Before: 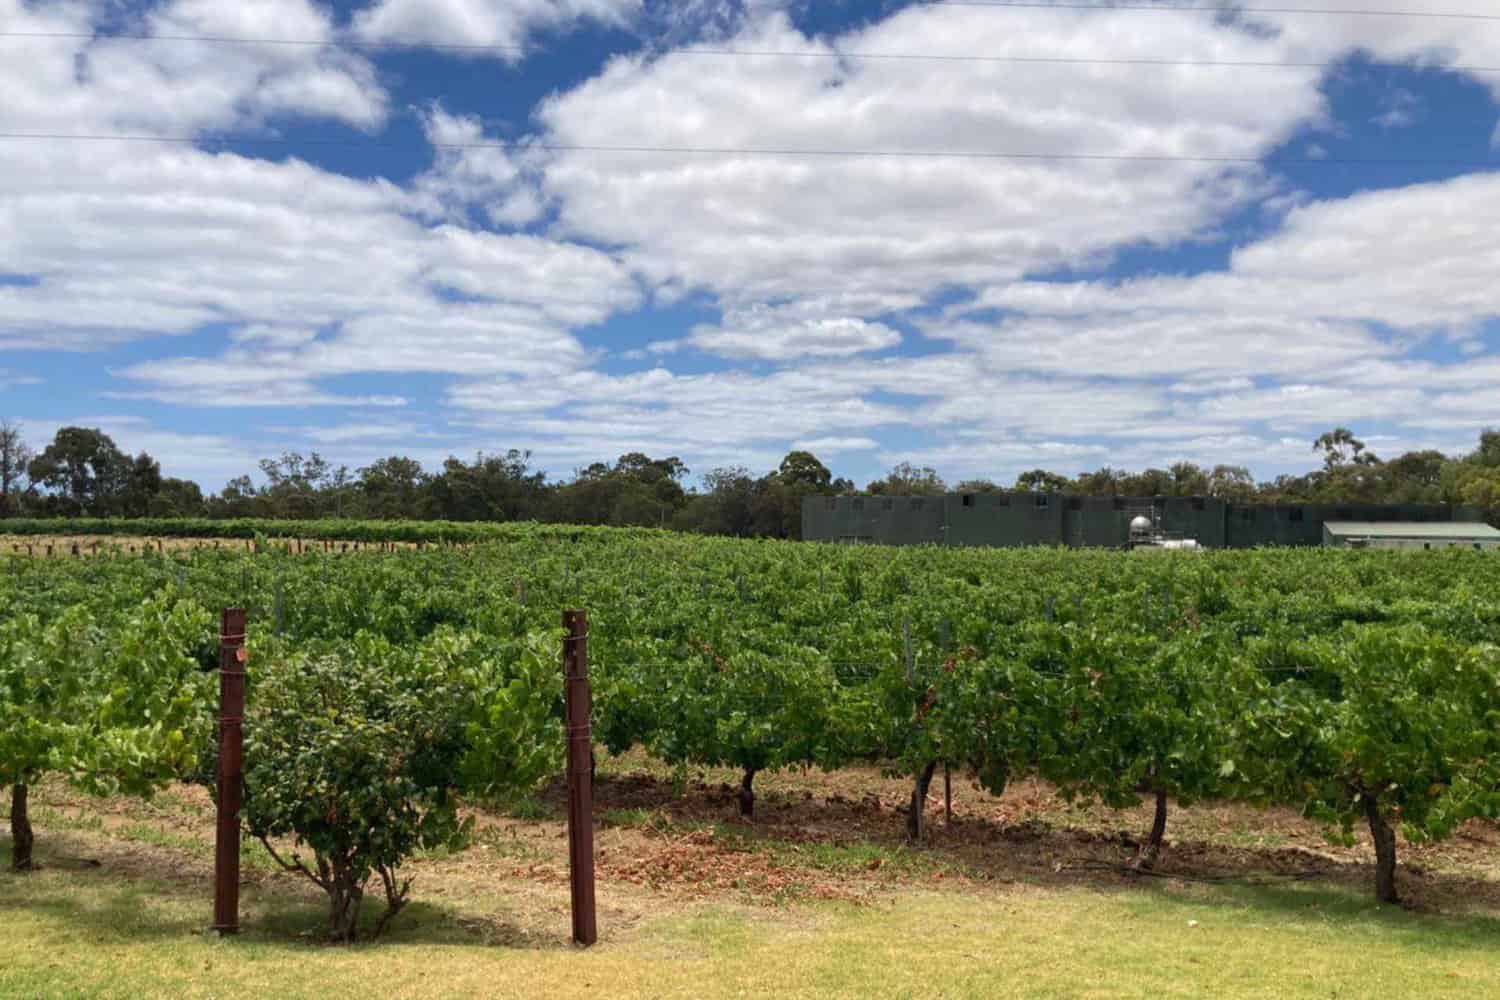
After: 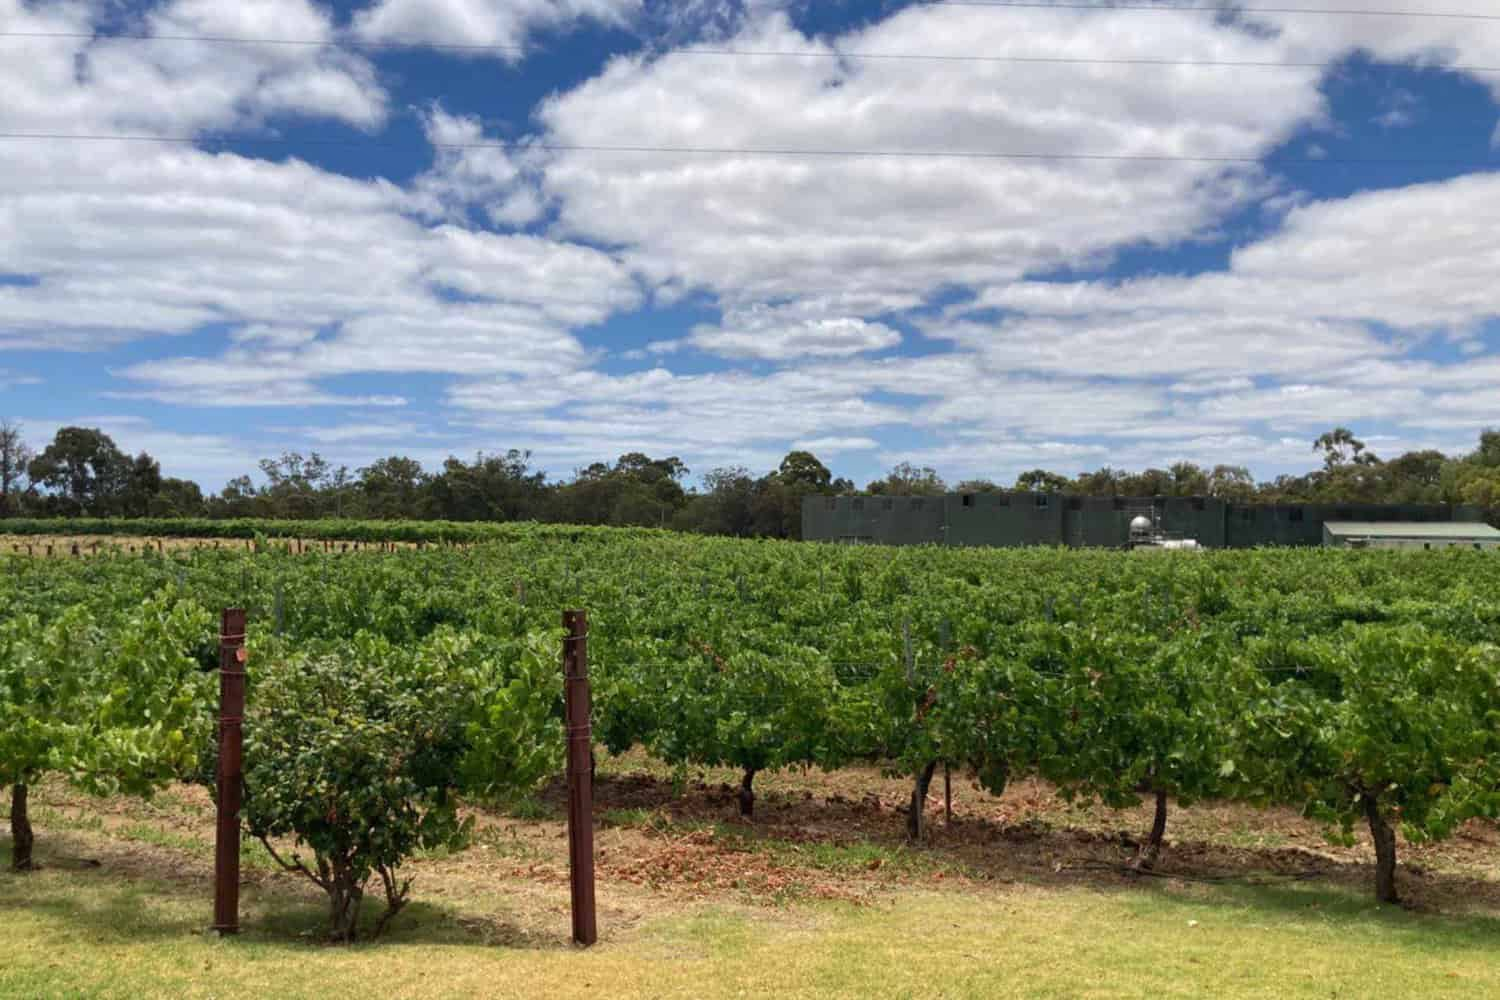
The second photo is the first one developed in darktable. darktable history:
shadows and highlights: shadows 32, highlights -32, soften with gaussian
